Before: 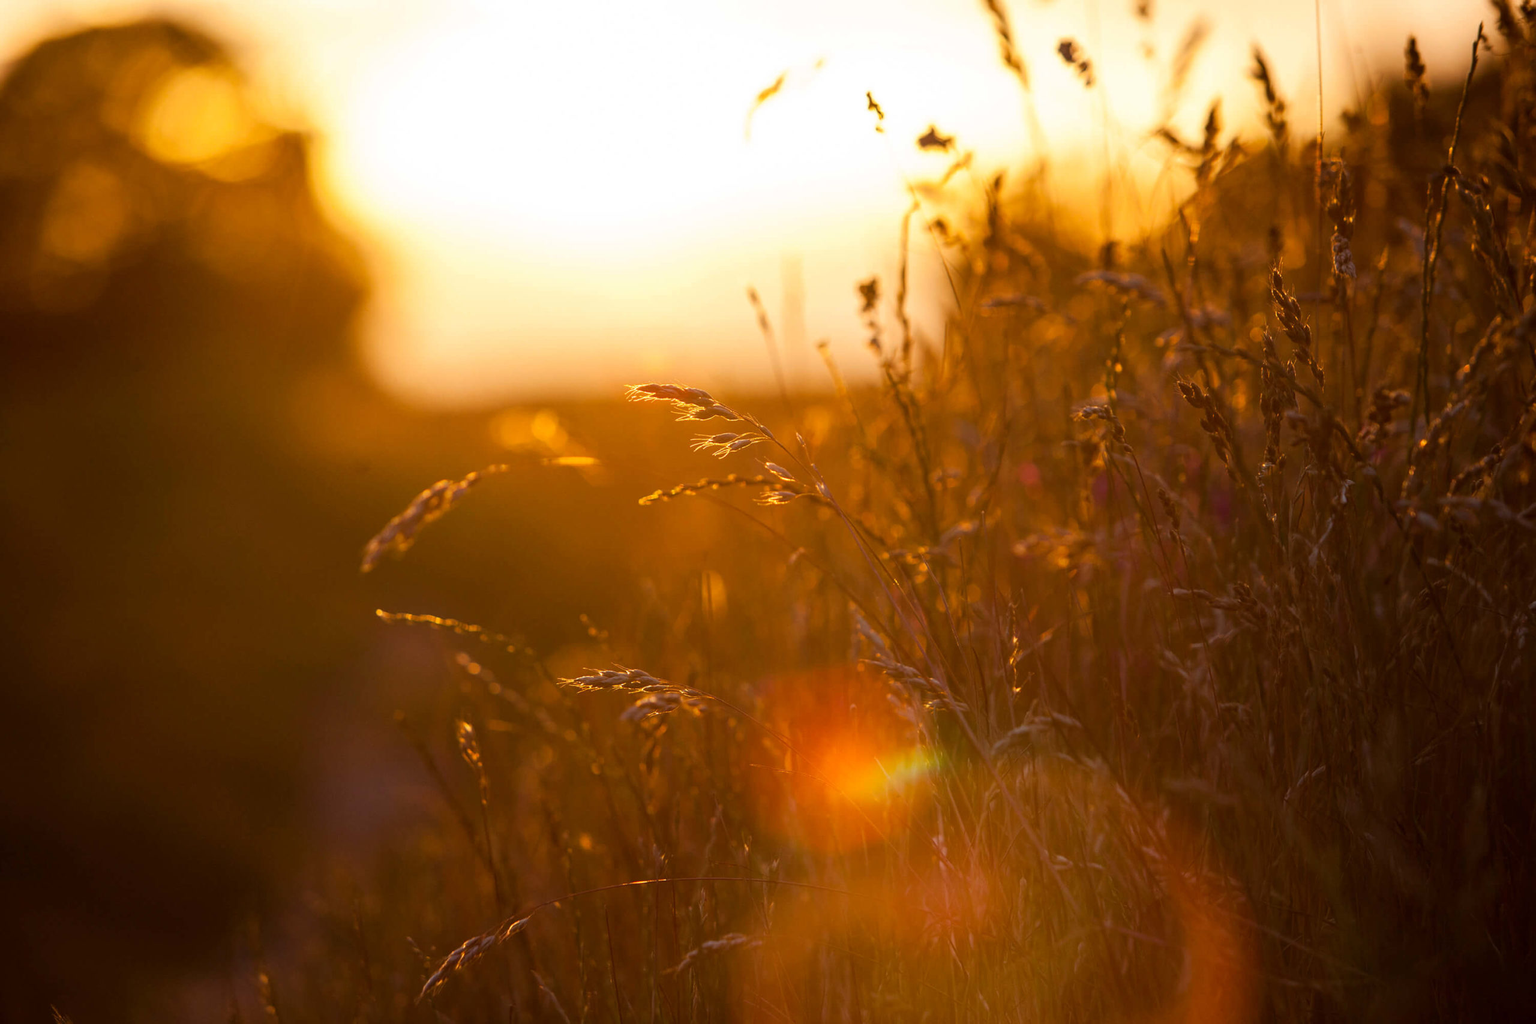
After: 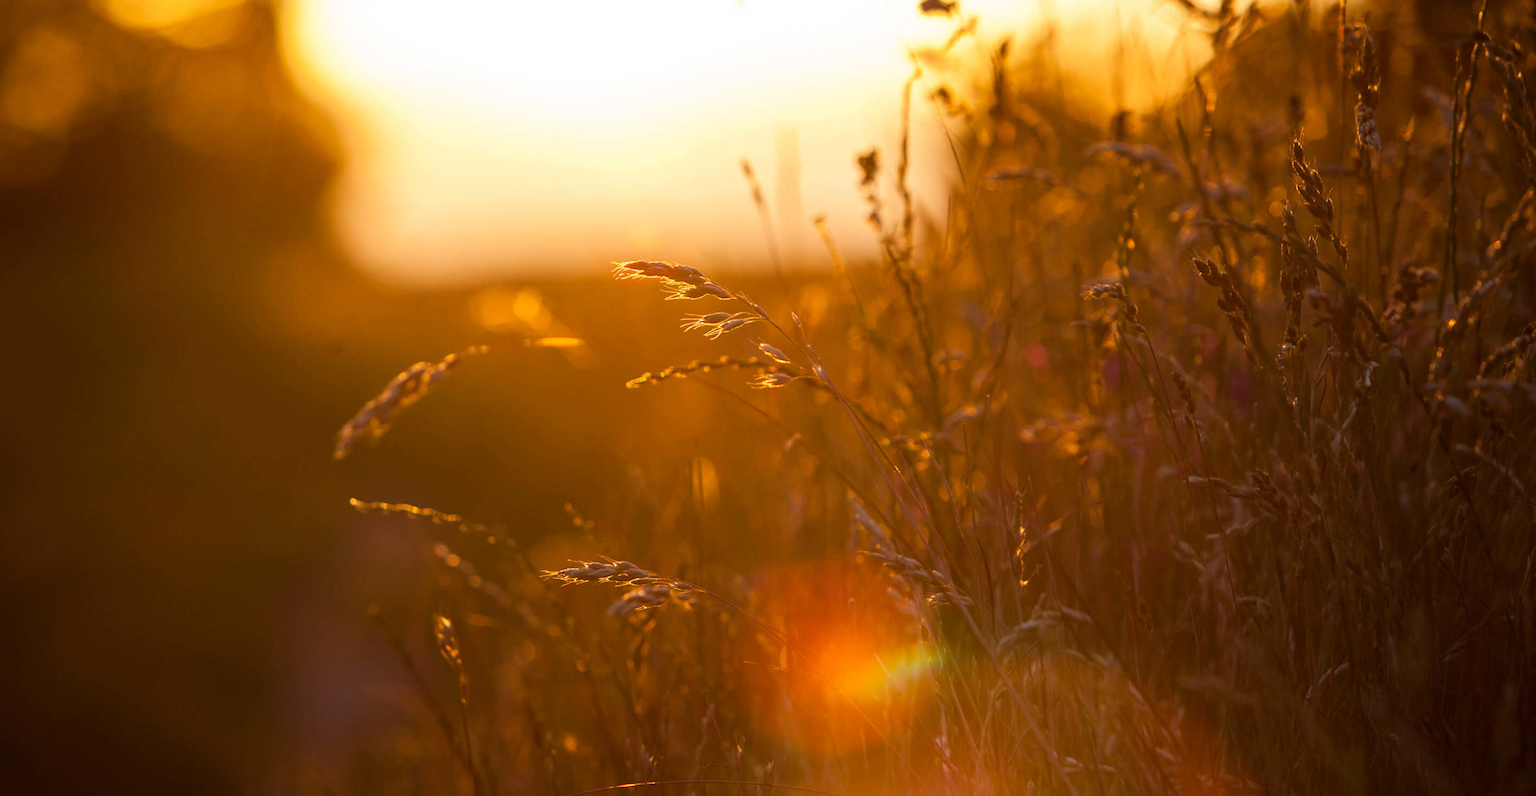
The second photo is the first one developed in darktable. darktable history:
crop and rotate: left 2.868%, top 13.329%, right 2.06%, bottom 12.717%
